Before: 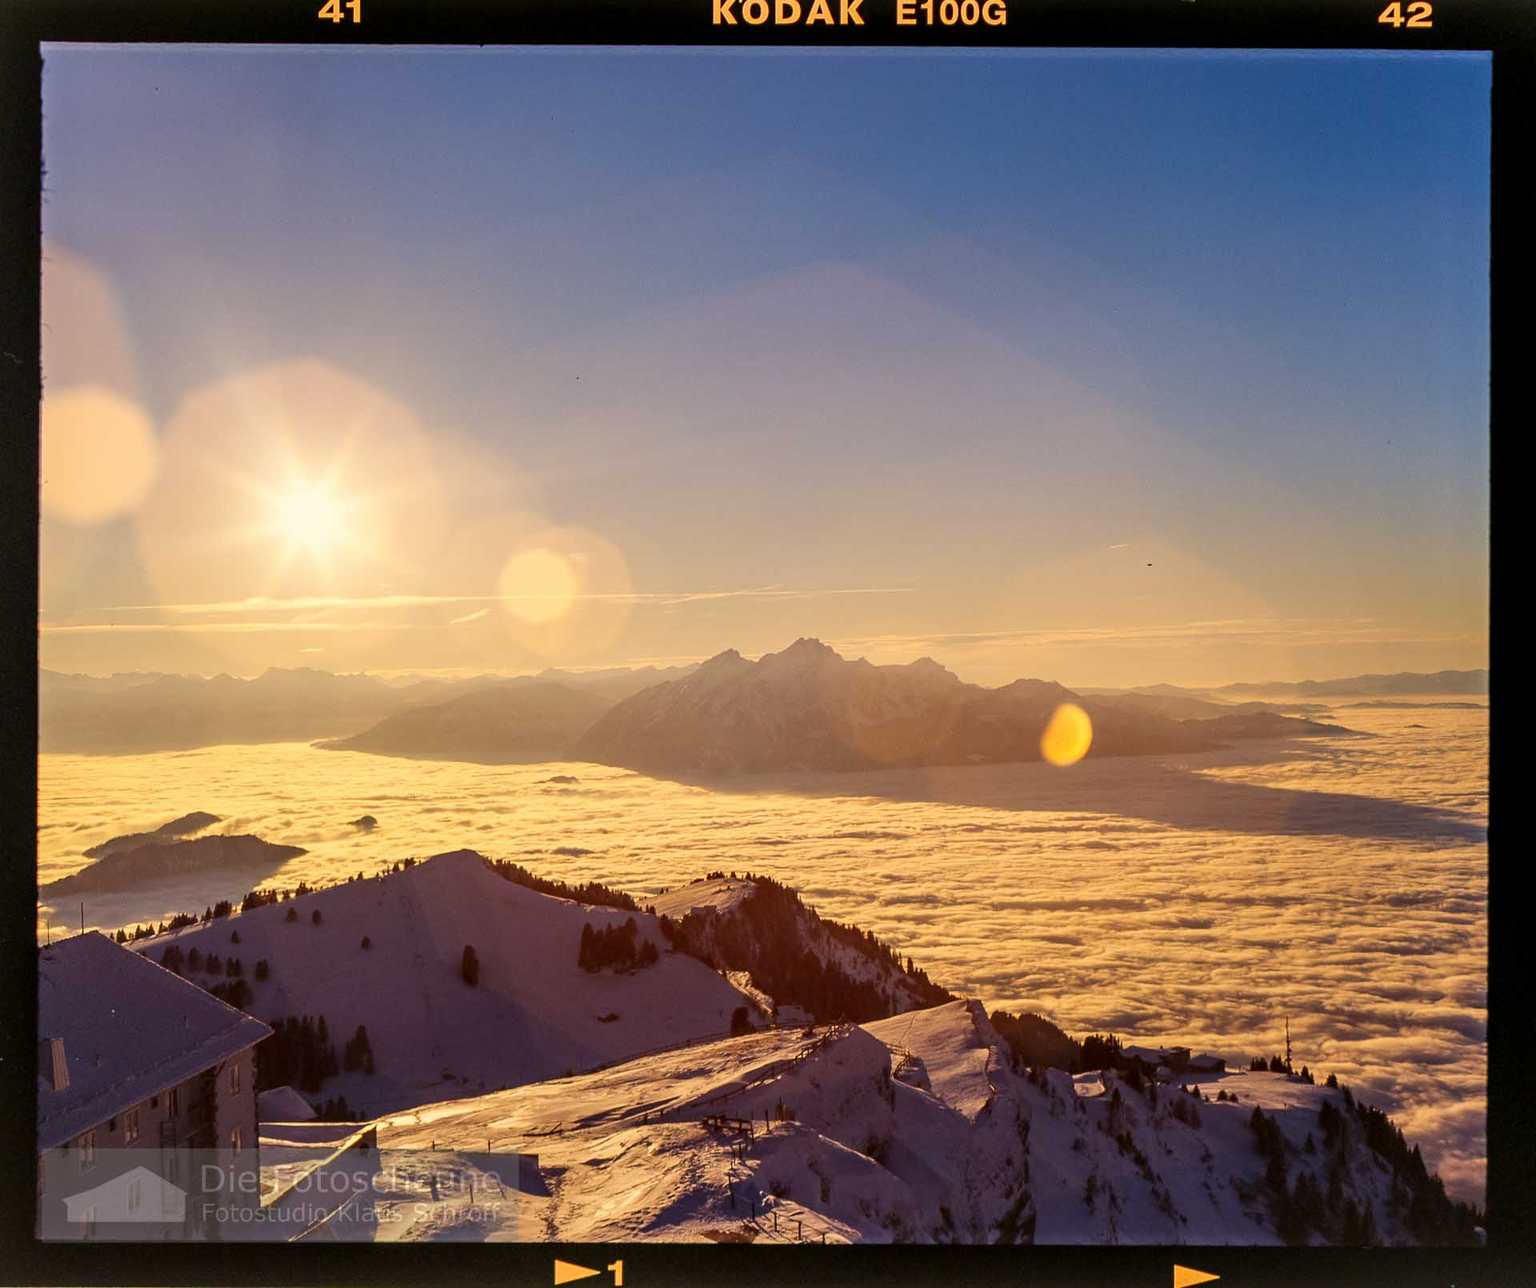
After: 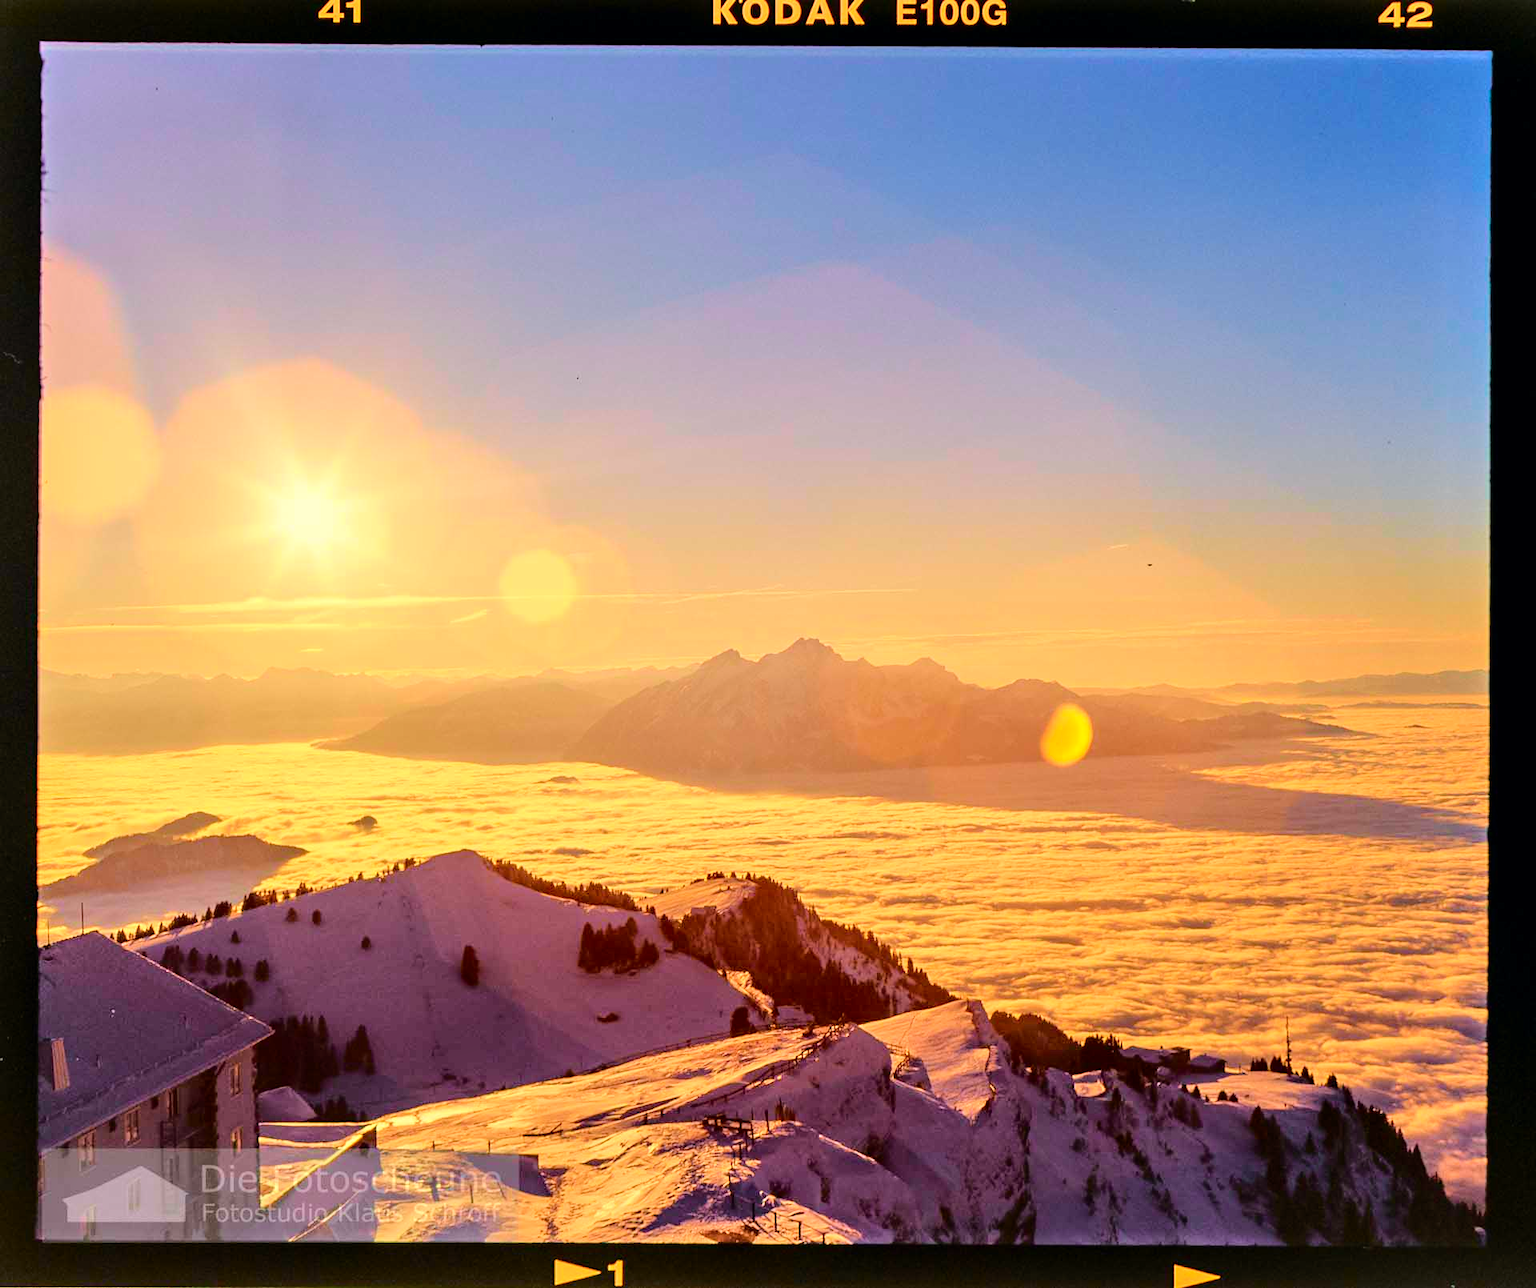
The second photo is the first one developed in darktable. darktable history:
tone equalizer: -8 EV 0.03 EV, -7 EV -0.015 EV, -6 EV 0.016 EV, -5 EV 0.05 EV, -4 EV 0.267 EV, -3 EV 0.664 EV, -2 EV 0.566 EV, -1 EV 0.193 EV, +0 EV 0.02 EV
tone curve: curves: ch0 [(0, 0) (0.051, 0.047) (0.102, 0.099) (0.228, 0.275) (0.432, 0.535) (0.695, 0.778) (0.908, 0.946) (1, 1)]; ch1 [(0, 0) (0.339, 0.298) (0.402, 0.363) (0.453, 0.421) (0.483, 0.469) (0.494, 0.493) (0.504, 0.501) (0.527, 0.538) (0.563, 0.595) (0.597, 0.632) (1, 1)]; ch2 [(0, 0) (0.48, 0.48) (0.504, 0.5) (0.539, 0.554) (0.59, 0.63) (0.642, 0.684) (0.824, 0.815) (1, 1)], color space Lab, independent channels, preserve colors none
color balance rgb: perceptual saturation grading › global saturation 0.021%, global vibrance 39.322%
